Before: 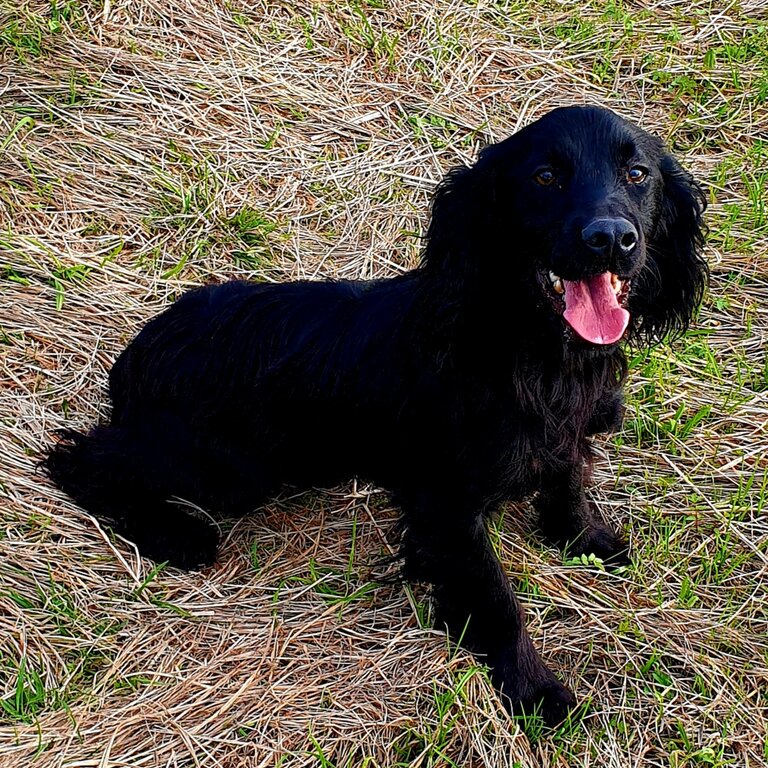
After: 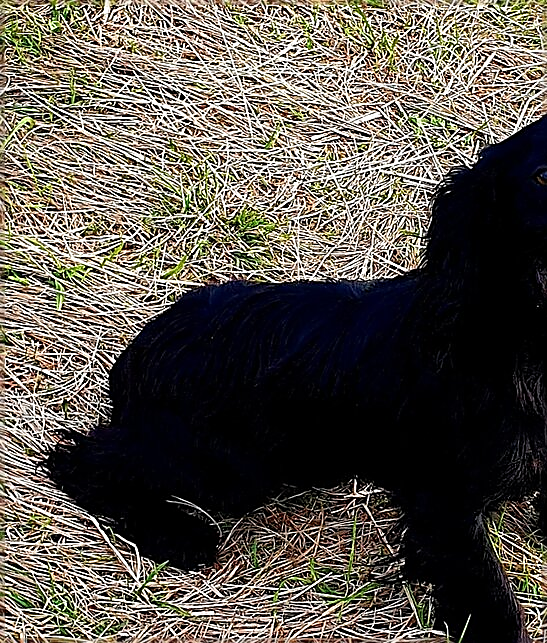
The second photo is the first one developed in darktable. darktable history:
crop: right 28.68%, bottom 16.21%
sharpen: radius 1.723, amount 1.308
